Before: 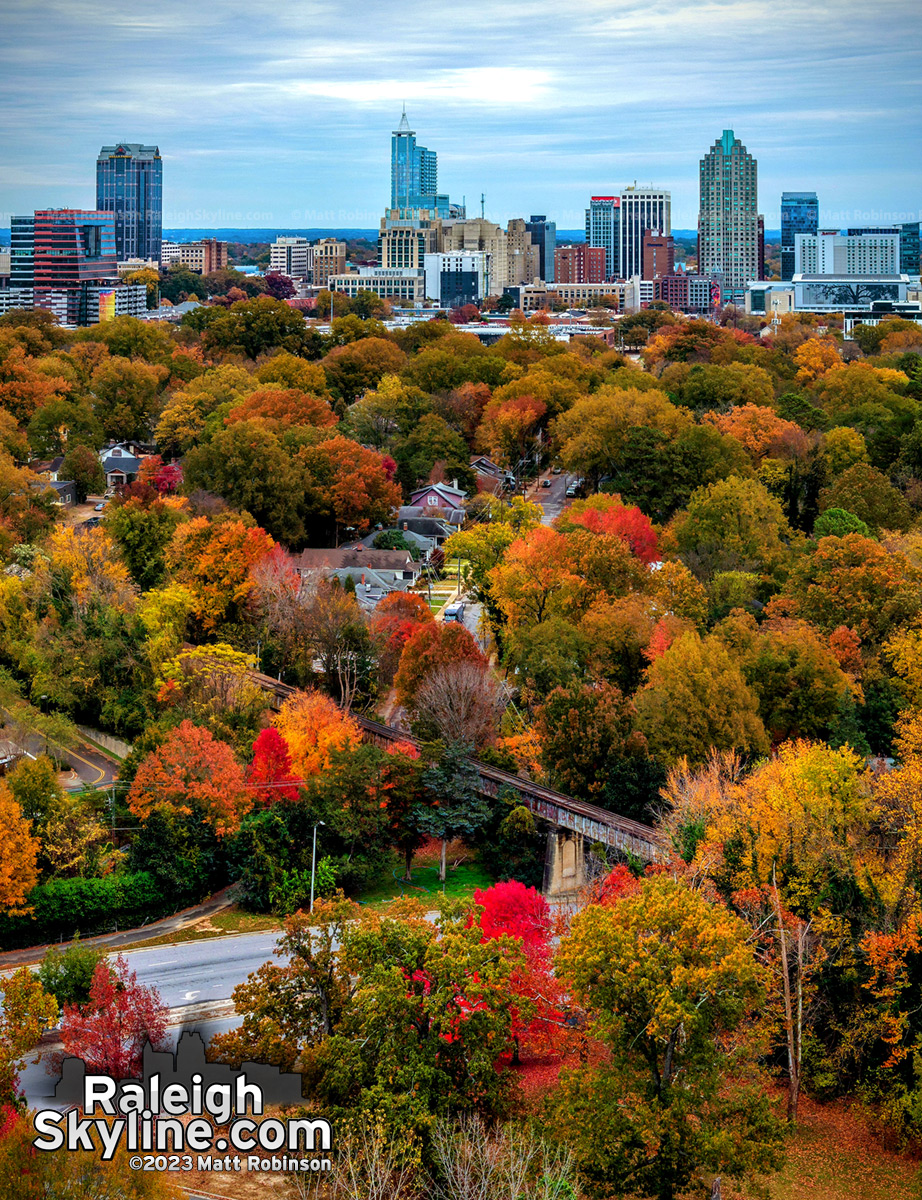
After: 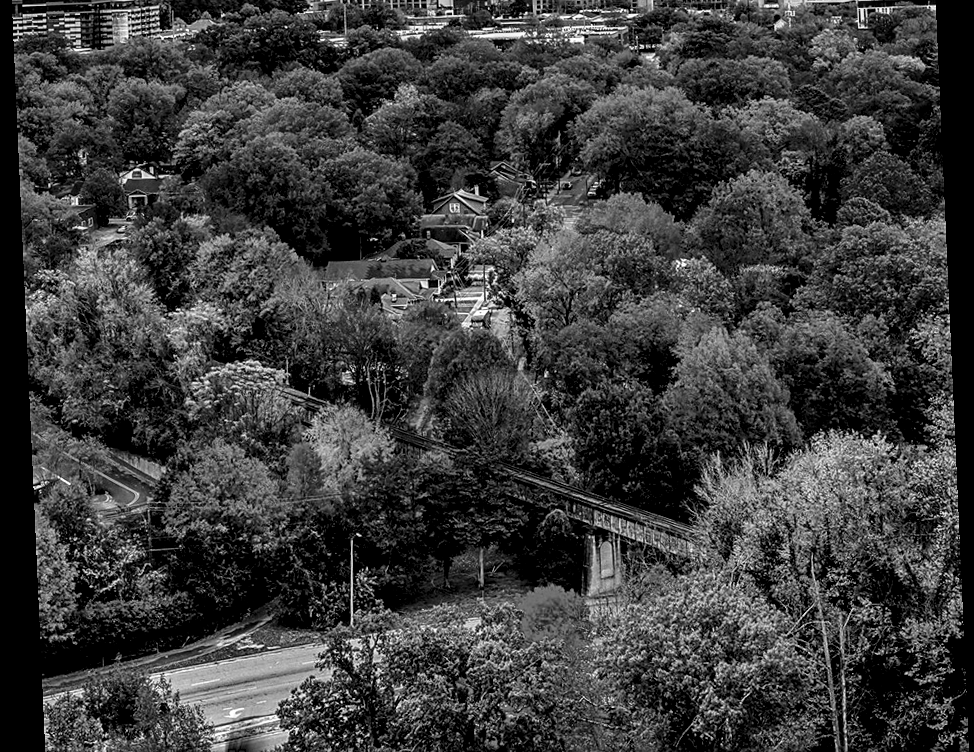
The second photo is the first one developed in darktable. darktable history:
sharpen: on, module defaults
rotate and perspective: rotation -2.56°, automatic cropping off
shadows and highlights: shadows -62.32, white point adjustment -5.22, highlights 61.59
monochrome: on, module defaults
exposure: black level correction 0.006, exposure -0.226 EV, compensate highlight preservation false
crop and rotate: top 25.357%, bottom 13.942%
color correction: highlights a* 5.38, highlights b* 5.3, shadows a* -4.26, shadows b* -5.11
local contrast: on, module defaults
